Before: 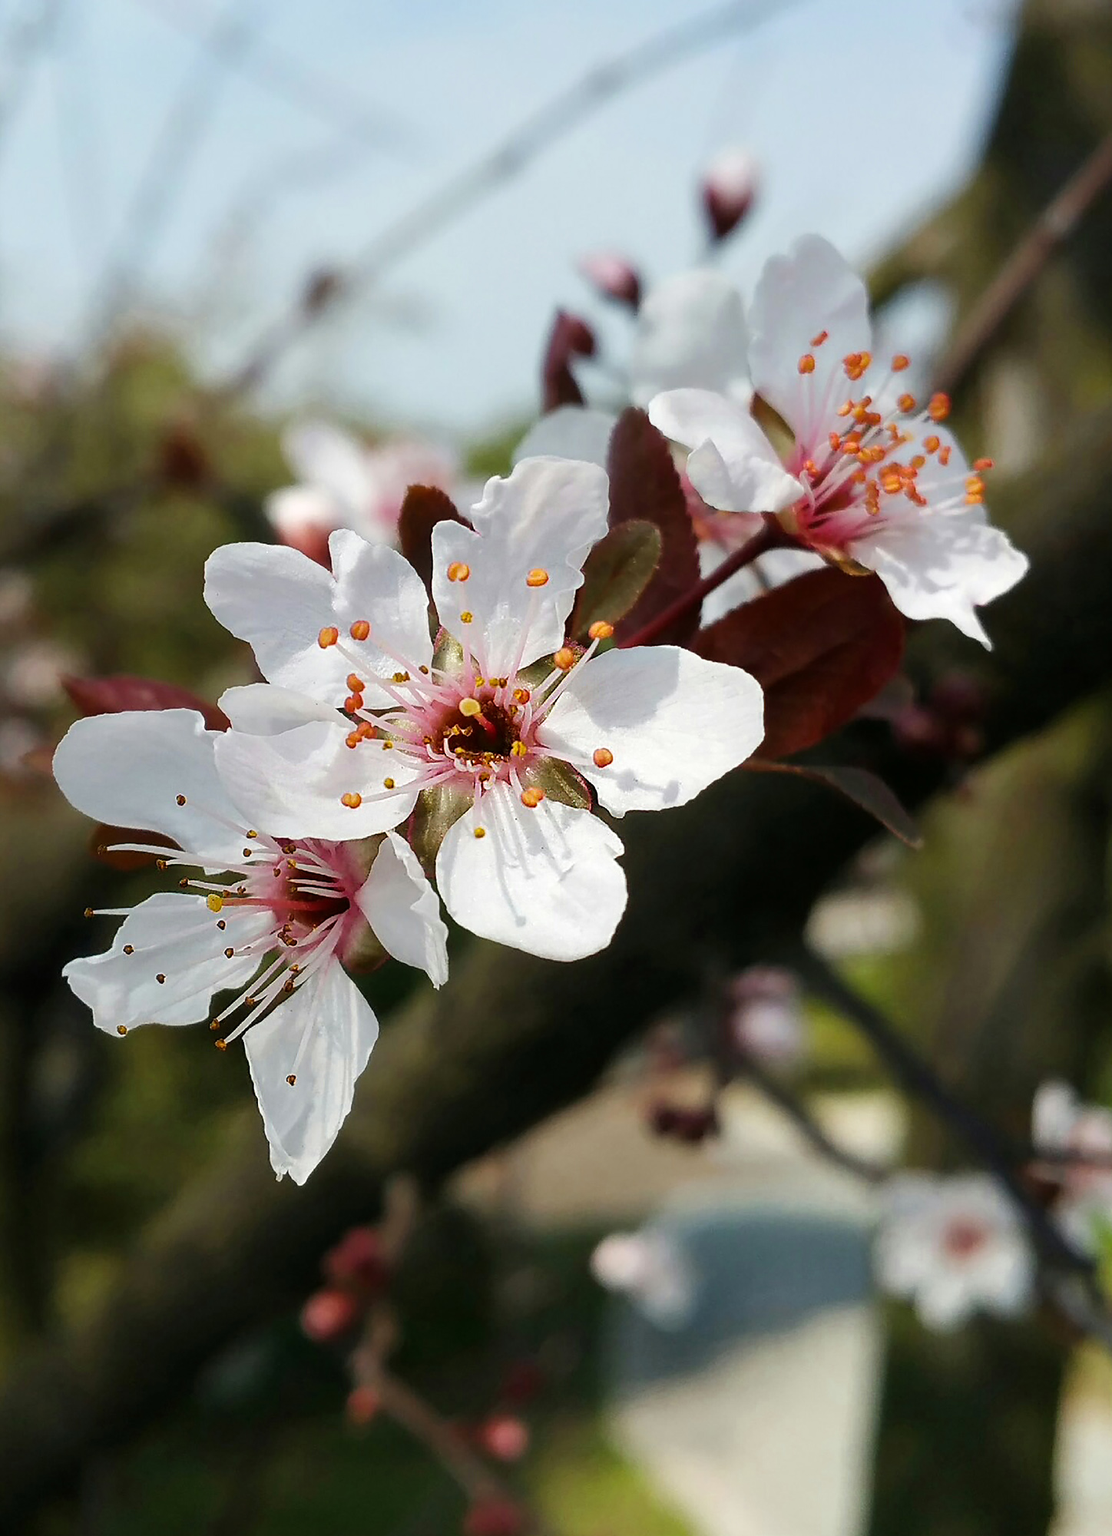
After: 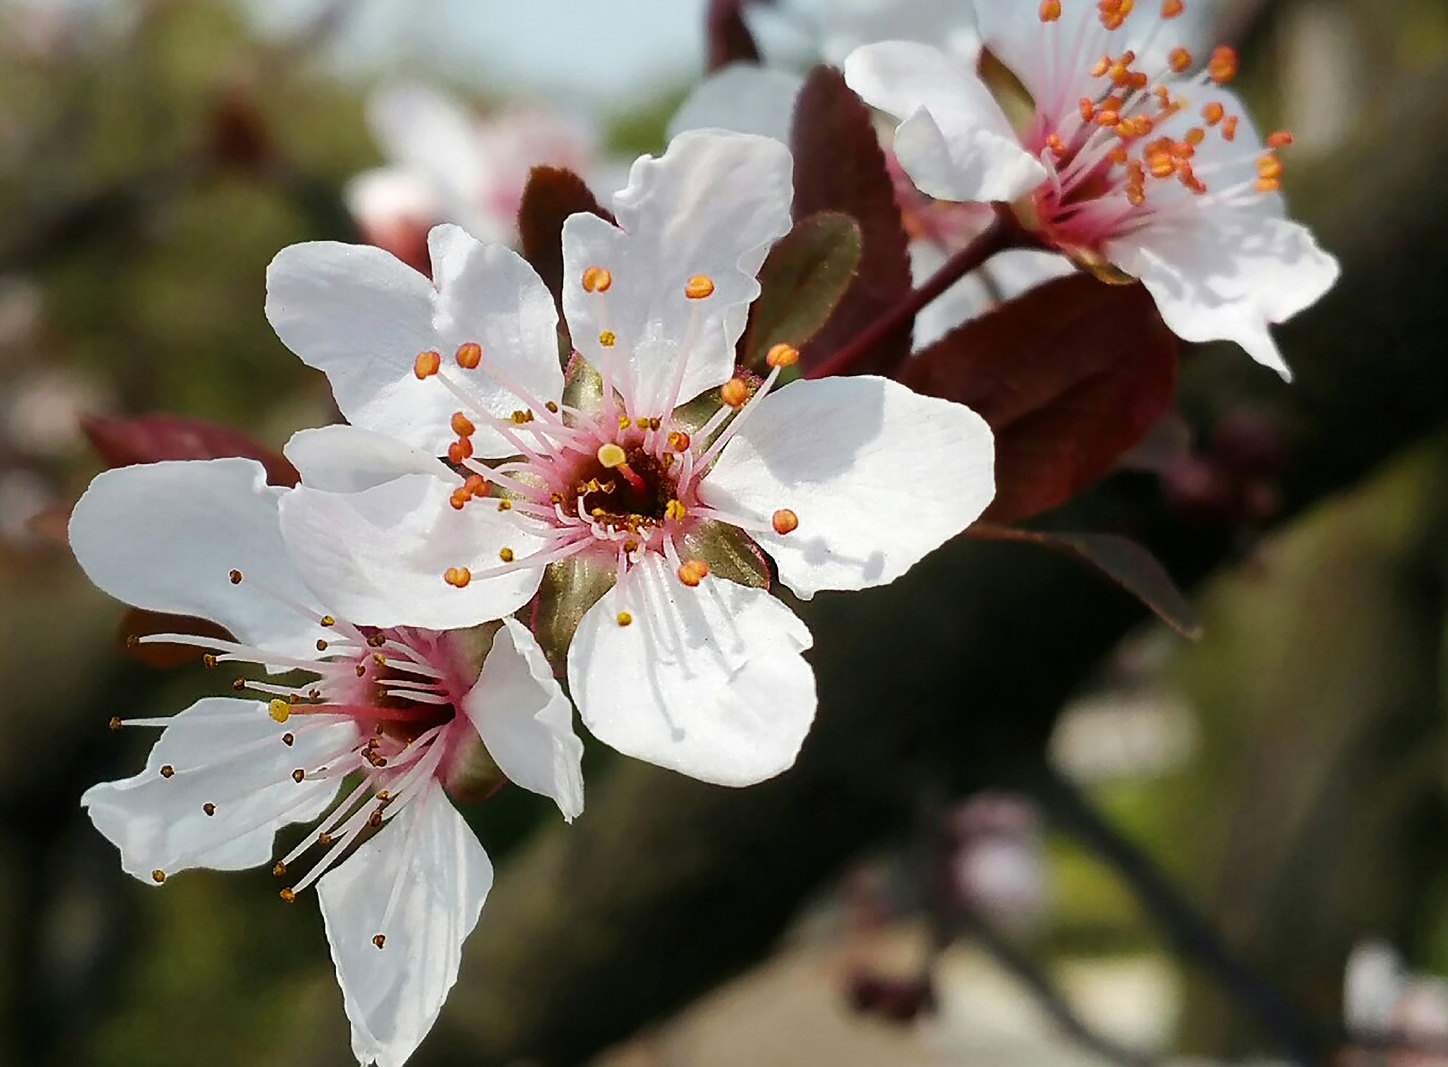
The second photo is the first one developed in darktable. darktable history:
crop and rotate: top 23.284%, bottom 23.353%
